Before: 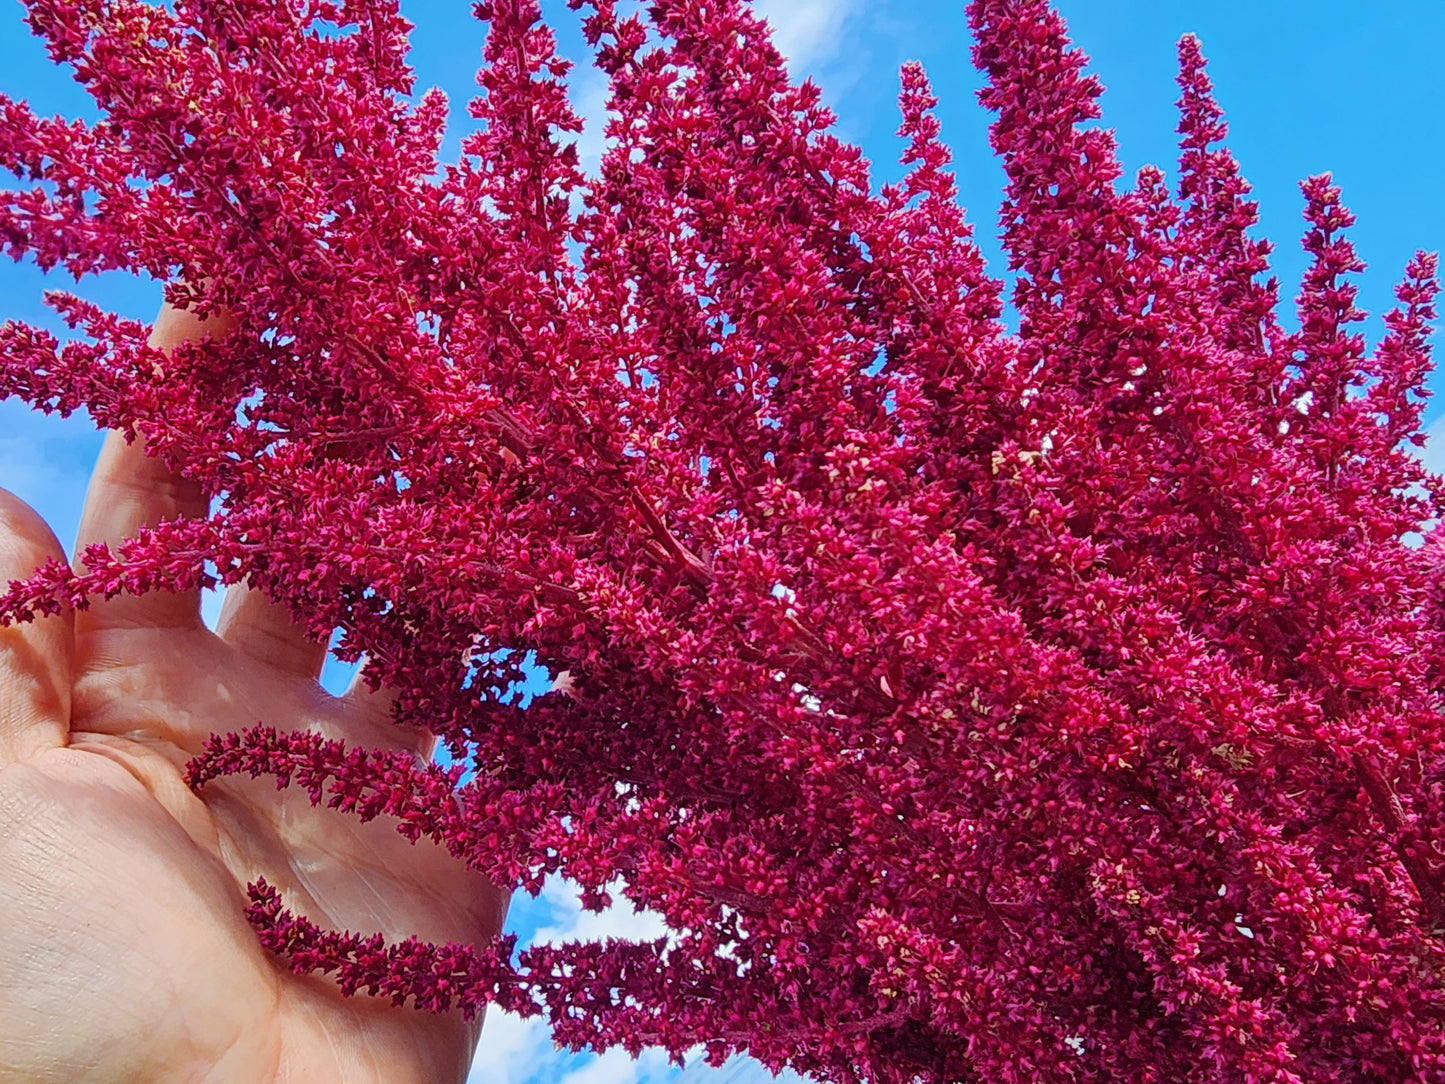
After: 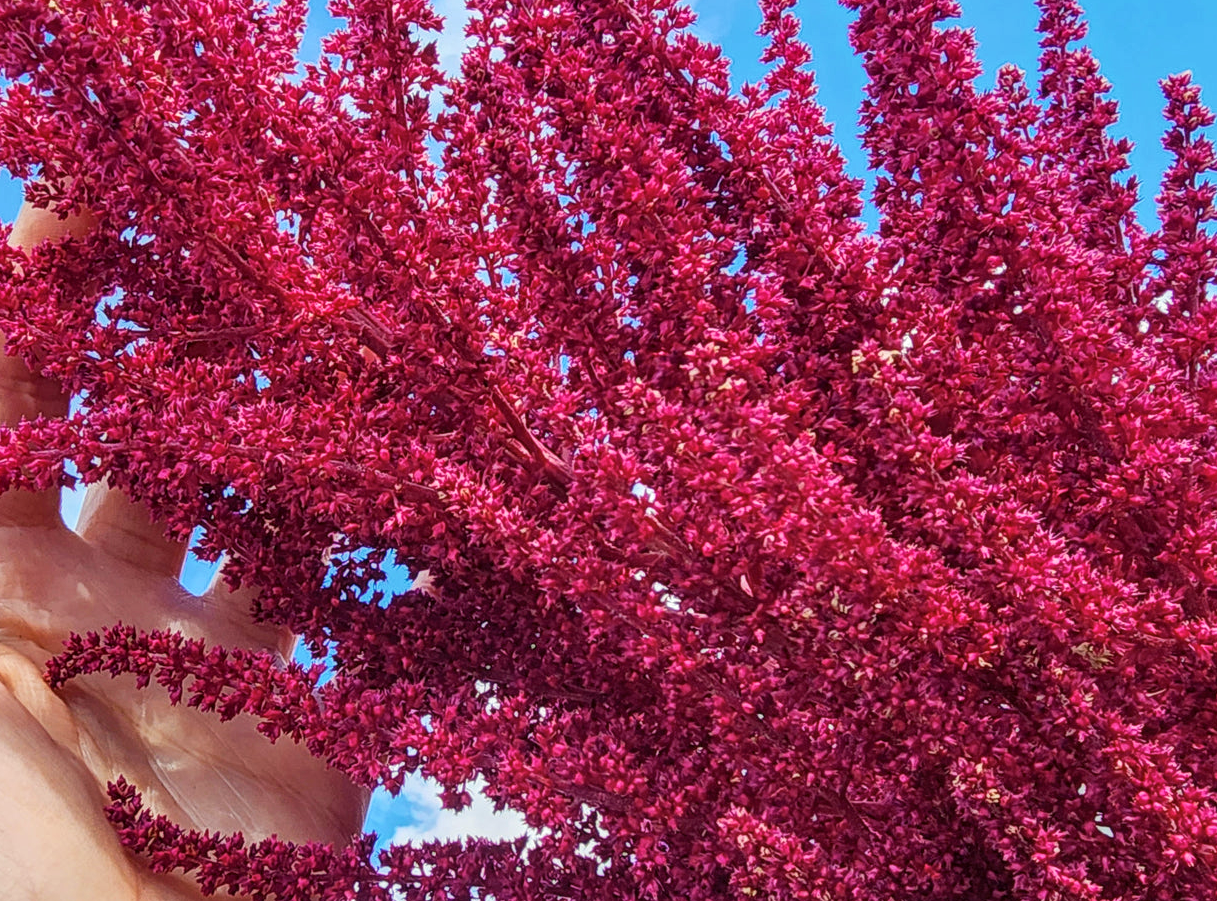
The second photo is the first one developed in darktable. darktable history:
local contrast: on, module defaults
crop and rotate: left 9.711%, top 9.388%, right 6.062%, bottom 7.492%
color calibration: x 0.34, y 0.355, temperature 5194.9 K
tone curve: curves: ch0 [(0, 0.024) (0.119, 0.146) (0.474, 0.485) (0.718, 0.739) (0.817, 0.839) (1, 0.998)]; ch1 [(0, 0) (0.377, 0.416) (0.439, 0.451) (0.477, 0.485) (0.501, 0.503) (0.538, 0.544) (0.58, 0.613) (0.664, 0.7) (0.783, 0.804) (1, 1)]; ch2 [(0, 0) (0.38, 0.405) (0.463, 0.456) (0.498, 0.497) (0.524, 0.535) (0.578, 0.576) (0.648, 0.665) (1, 1)], preserve colors none
